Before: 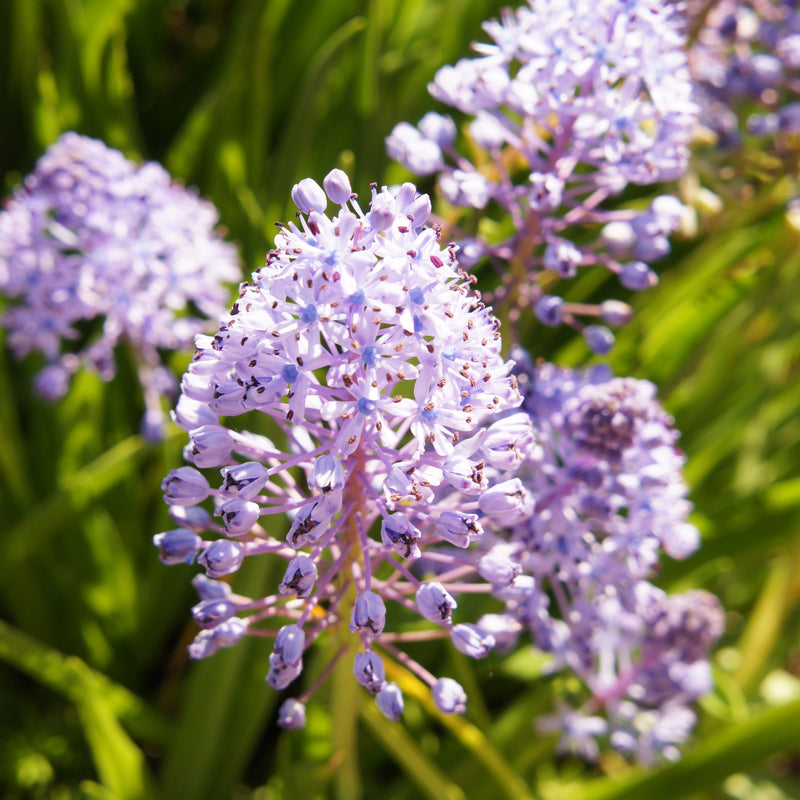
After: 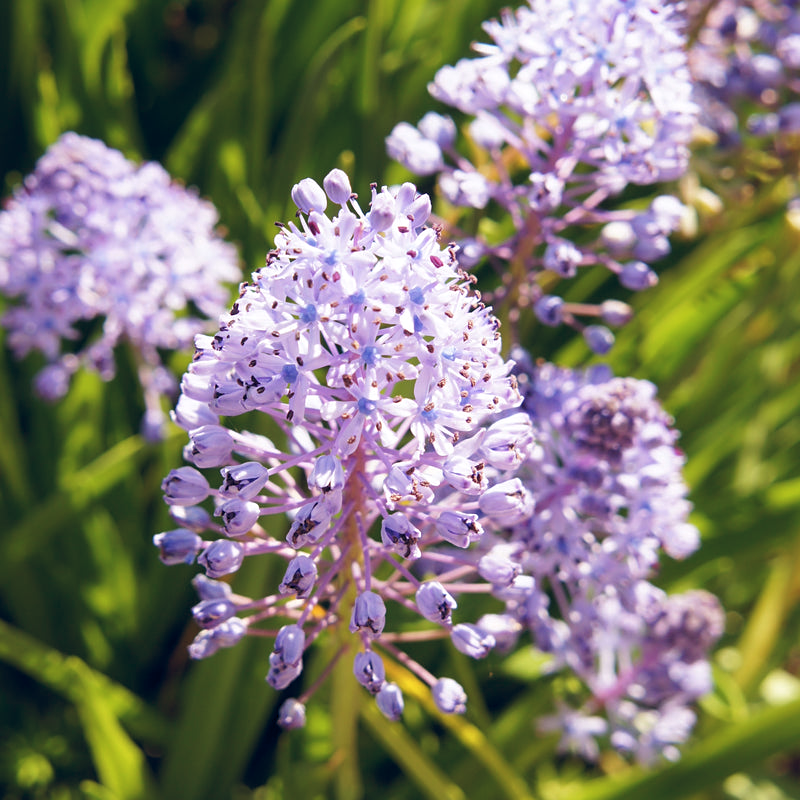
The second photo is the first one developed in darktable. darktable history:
sharpen: amount 0.205
color balance rgb: global offset › chroma 0.141%, global offset › hue 254.34°, perceptual saturation grading › global saturation 0.245%
